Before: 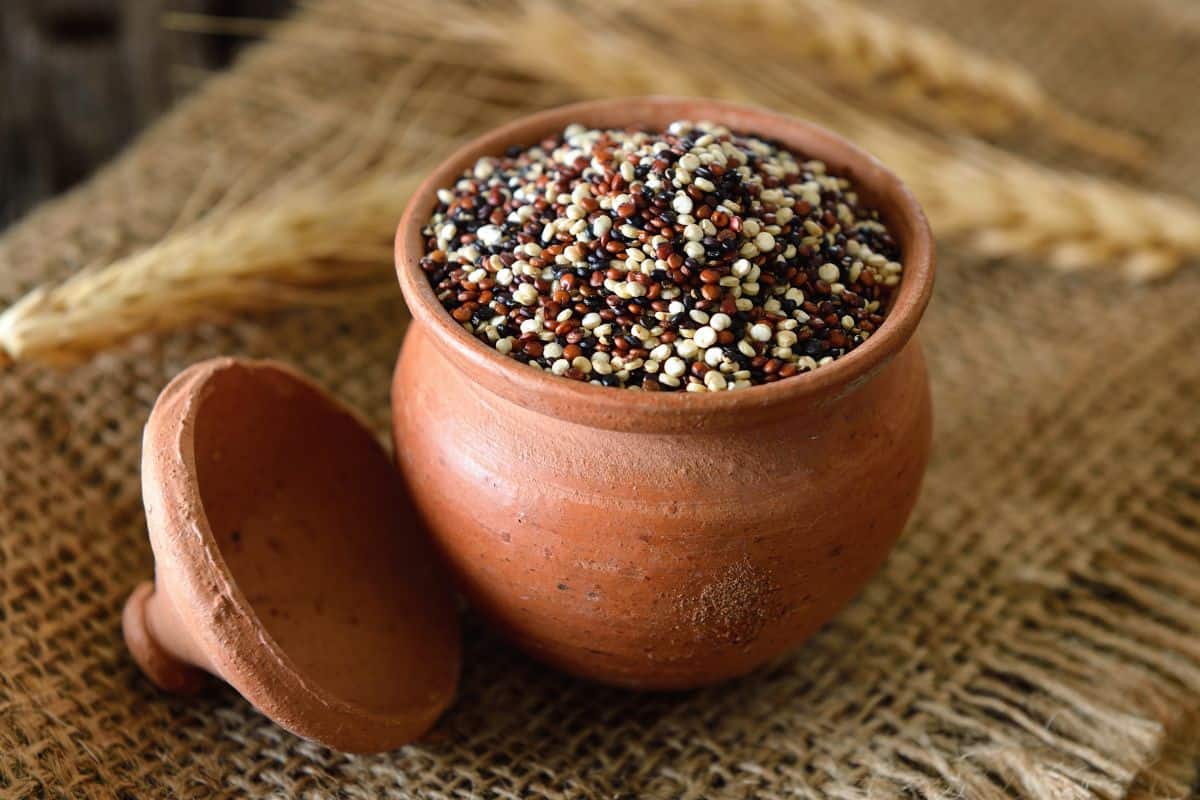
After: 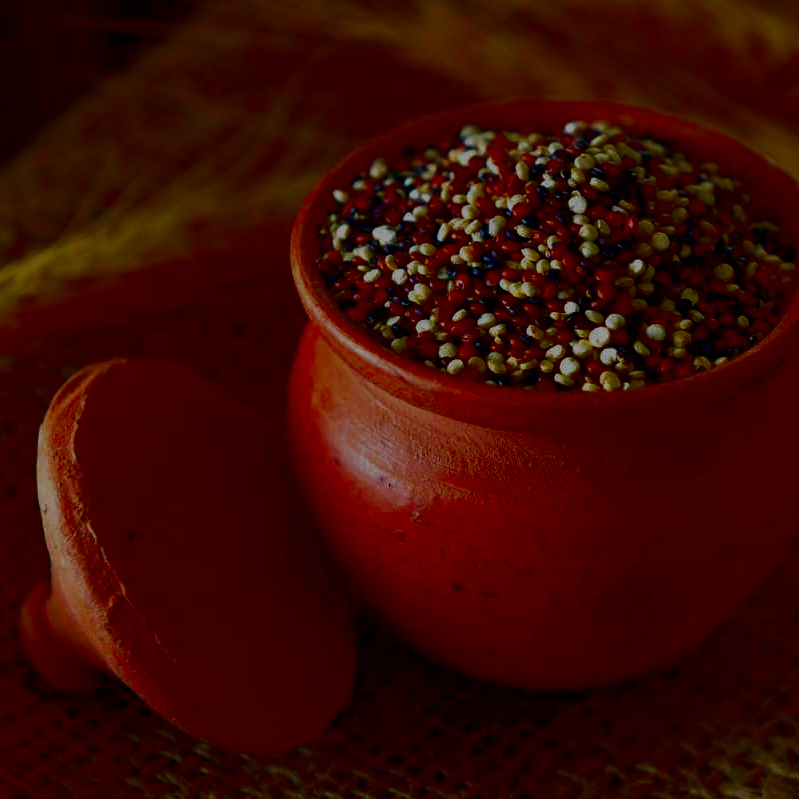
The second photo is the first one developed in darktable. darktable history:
exposure: exposure -0.582 EV, compensate highlight preservation false
crop and rotate: left 8.786%, right 24.548%
contrast brightness saturation: brightness -1, saturation 1
